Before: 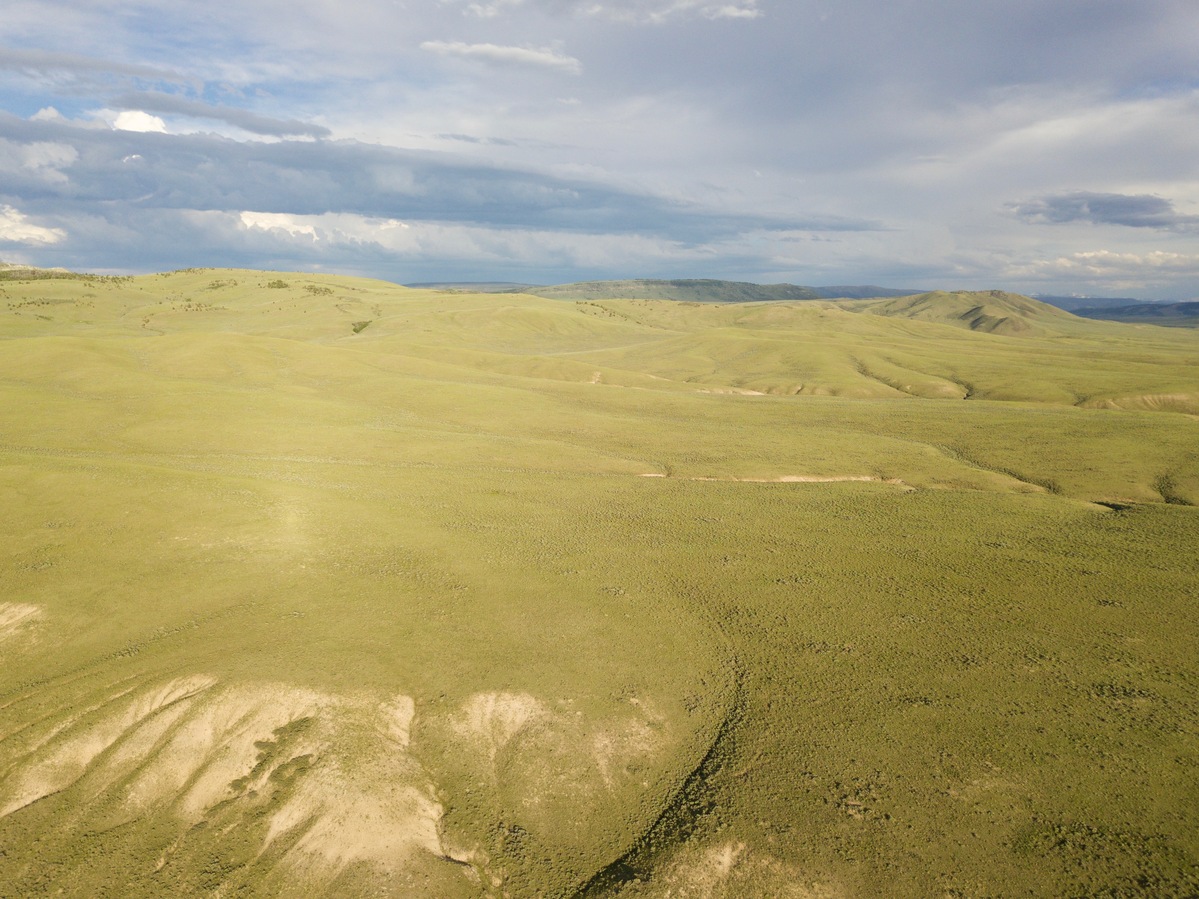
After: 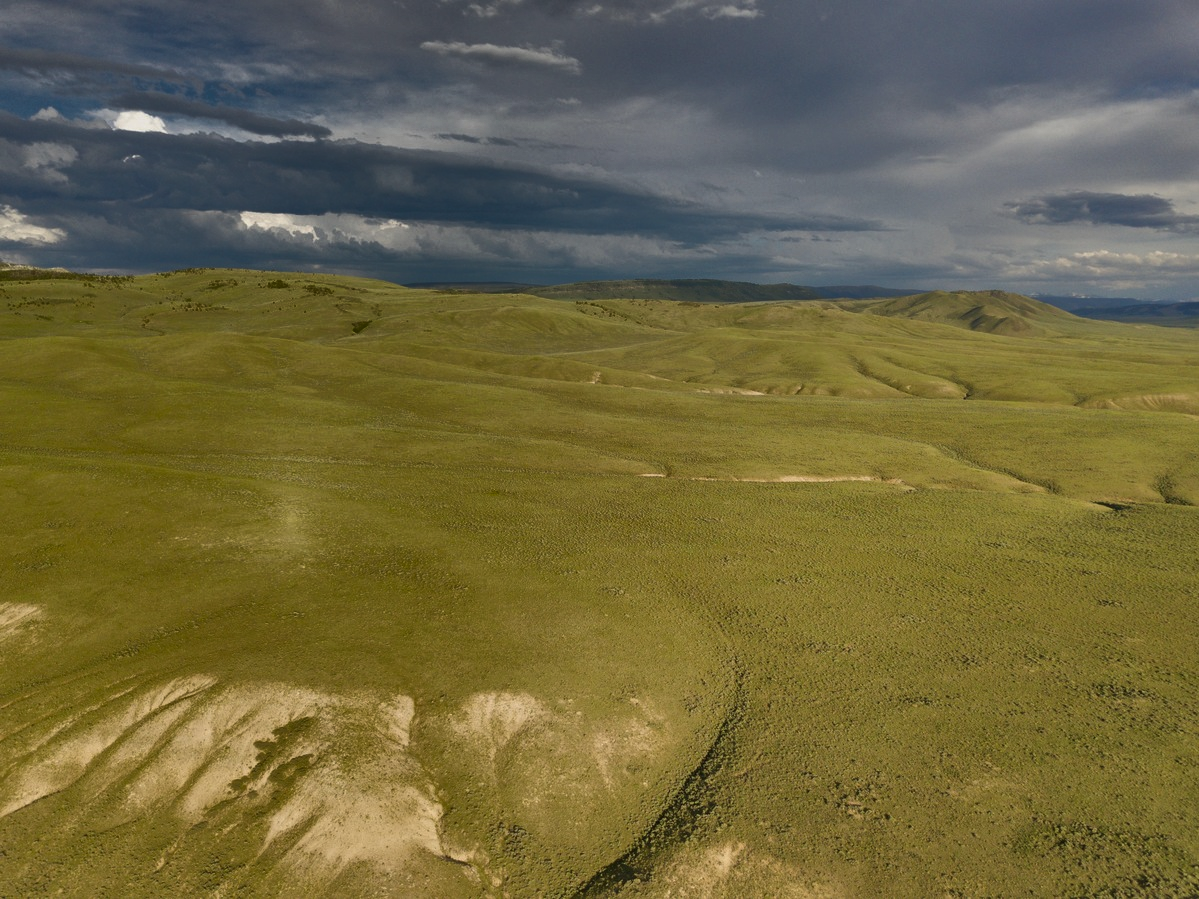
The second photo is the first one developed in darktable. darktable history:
shadows and highlights: radius 124.01, shadows 99.87, white point adjustment -2.98, highlights -99.8, highlights color adjustment 31.56%, soften with gaussian
